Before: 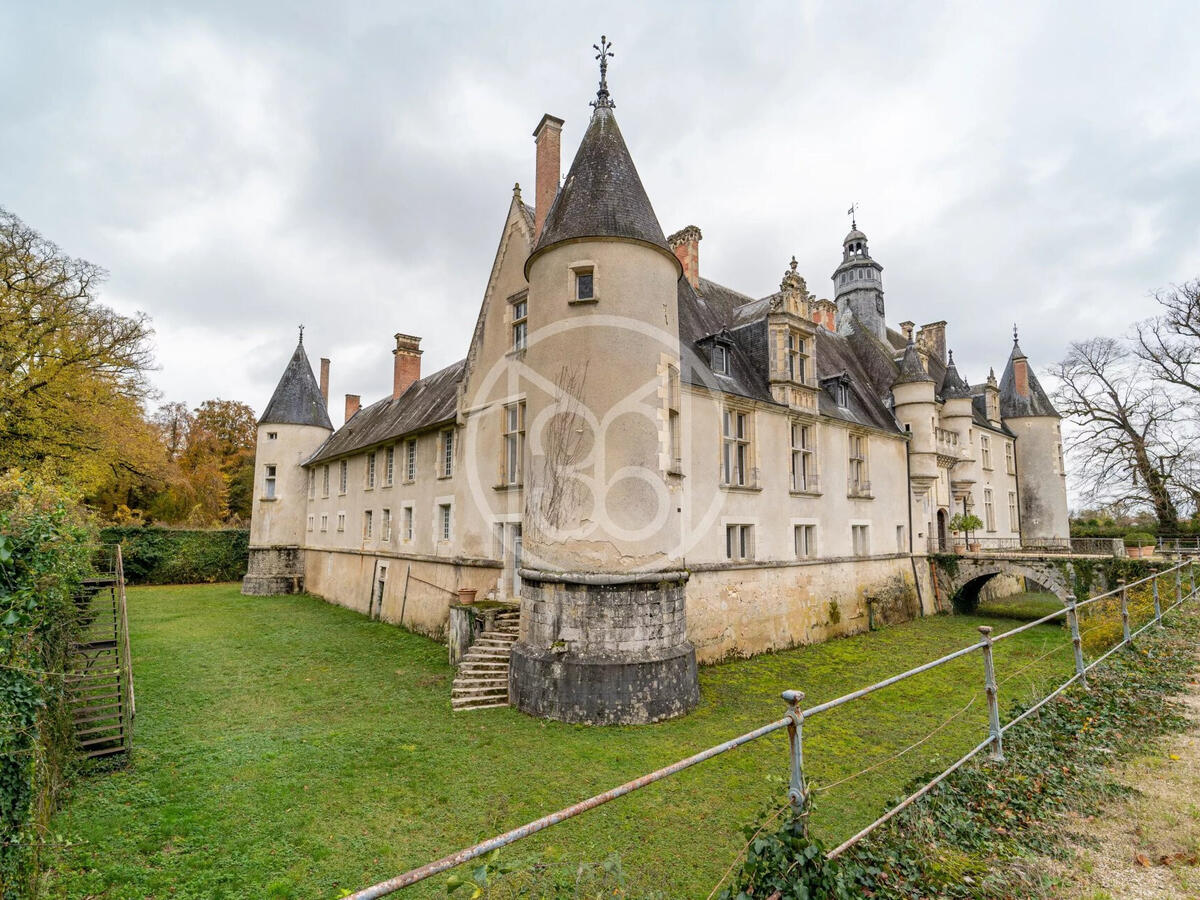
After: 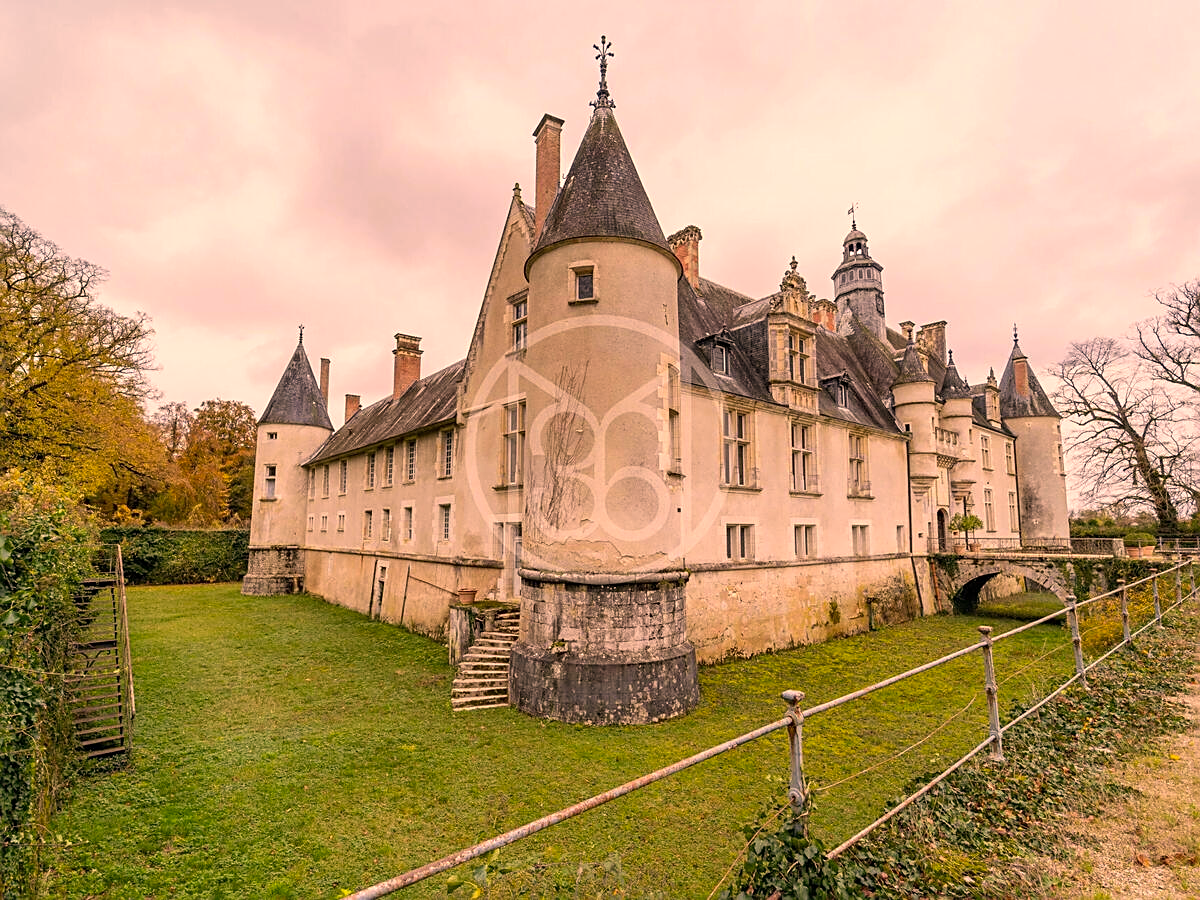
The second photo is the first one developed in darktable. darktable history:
sharpen: on, module defaults
color correction: highlights a* 21.82, highlights b* 21.63
